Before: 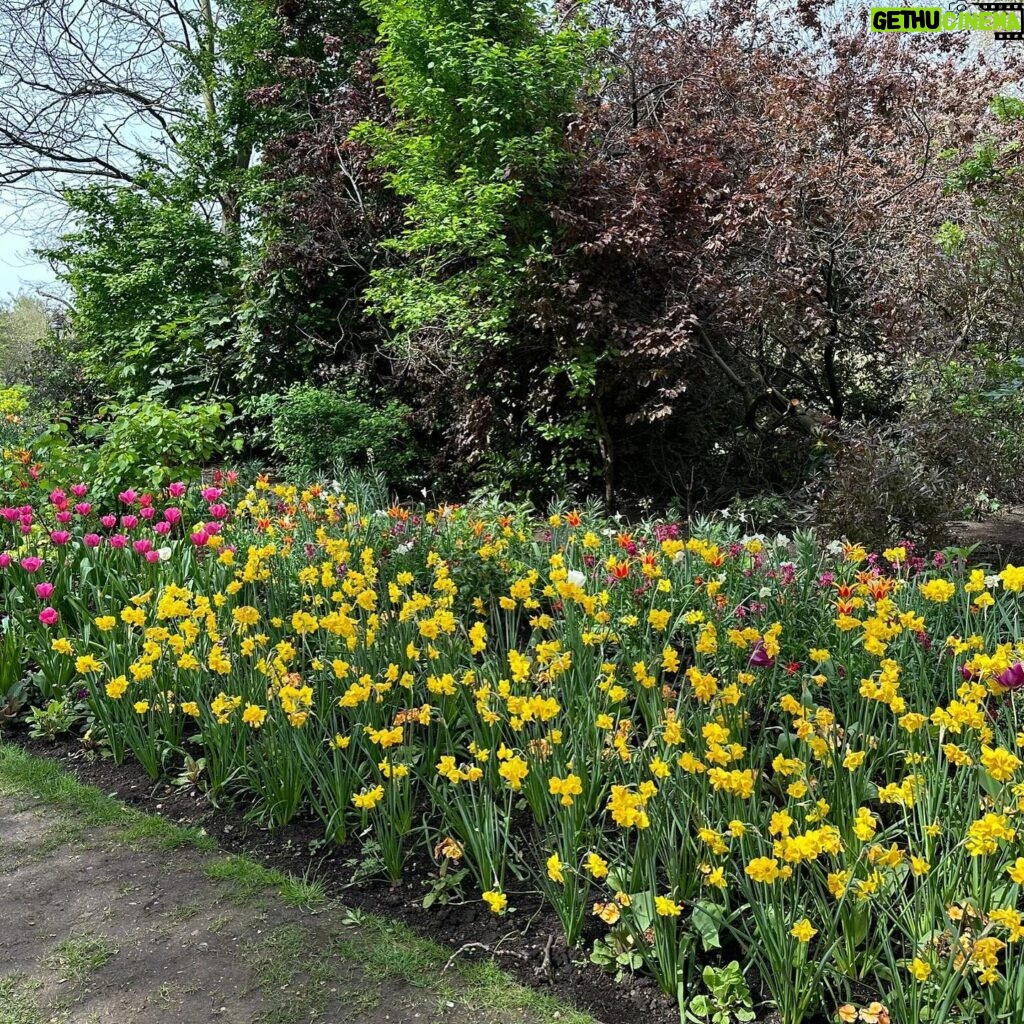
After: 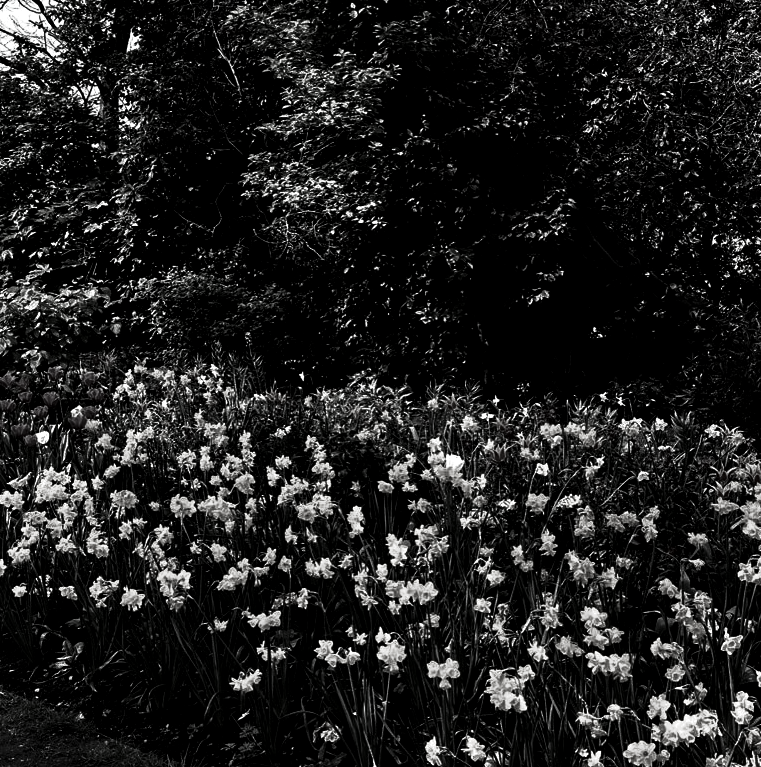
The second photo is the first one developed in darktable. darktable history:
crop and rotate: left 11.984%, top 11.391%, right 13.636%, bottom 13.697%
filmic rgb: black relative exposure -8.27 EV, white relative exposure 2.2 EV, target white luminance 99.851%, hardness 7.04, latitude 75.74%, contrast 1.32, highlights saturation mix -1.85%, shadows ↔ highlights balance 30.72%, color science v6 (2022)
tone curve: color space Lab, independent channels, preserve colors none
contrast brightness saturation: contrast 0.016, brightness -0.995, saturation -0.981
local contrast: mode bilateral grid, contrast 19, coarseness 50, detail 133%, midtone range 0.2
